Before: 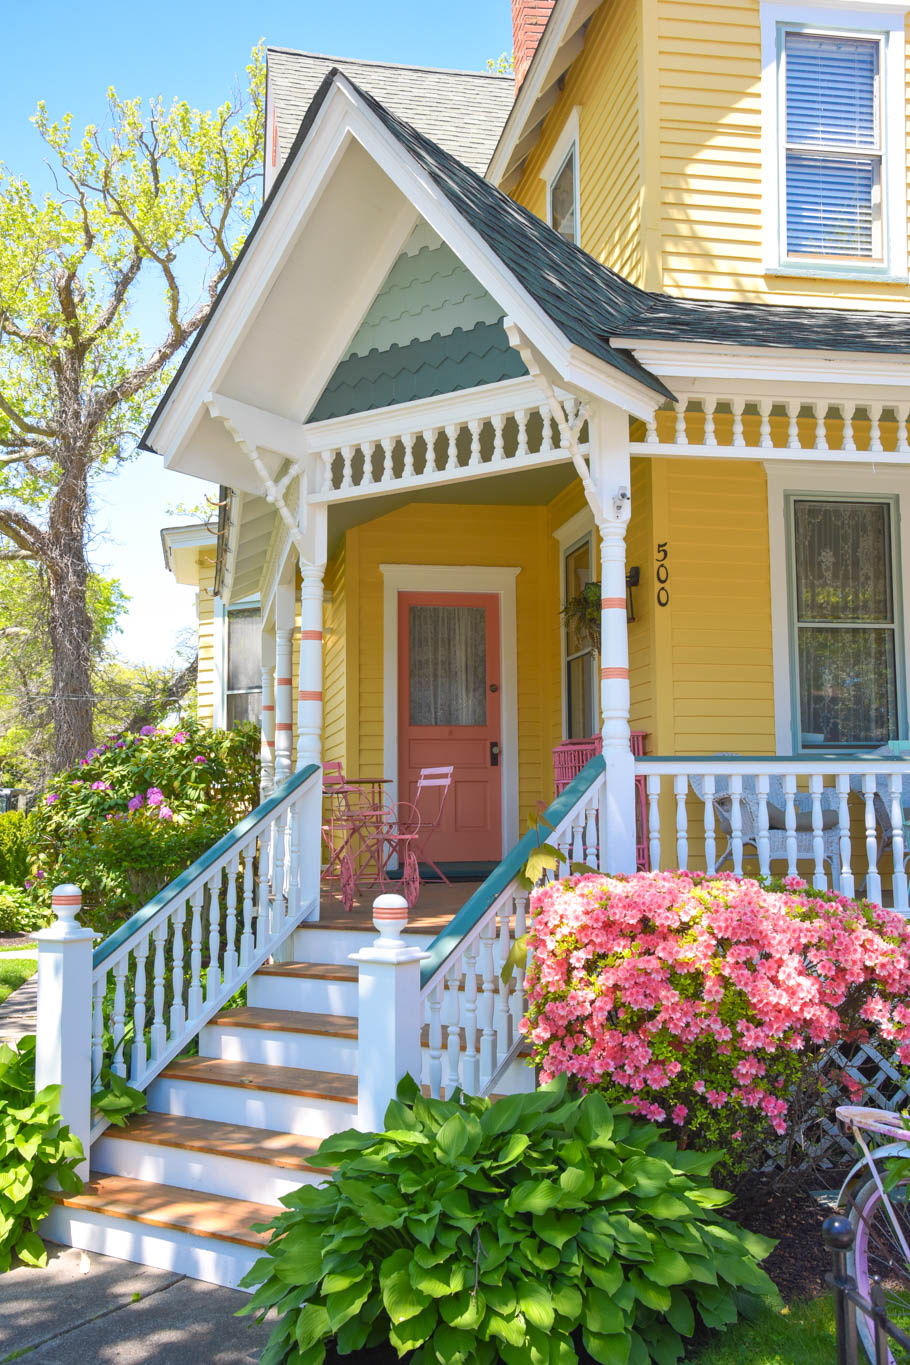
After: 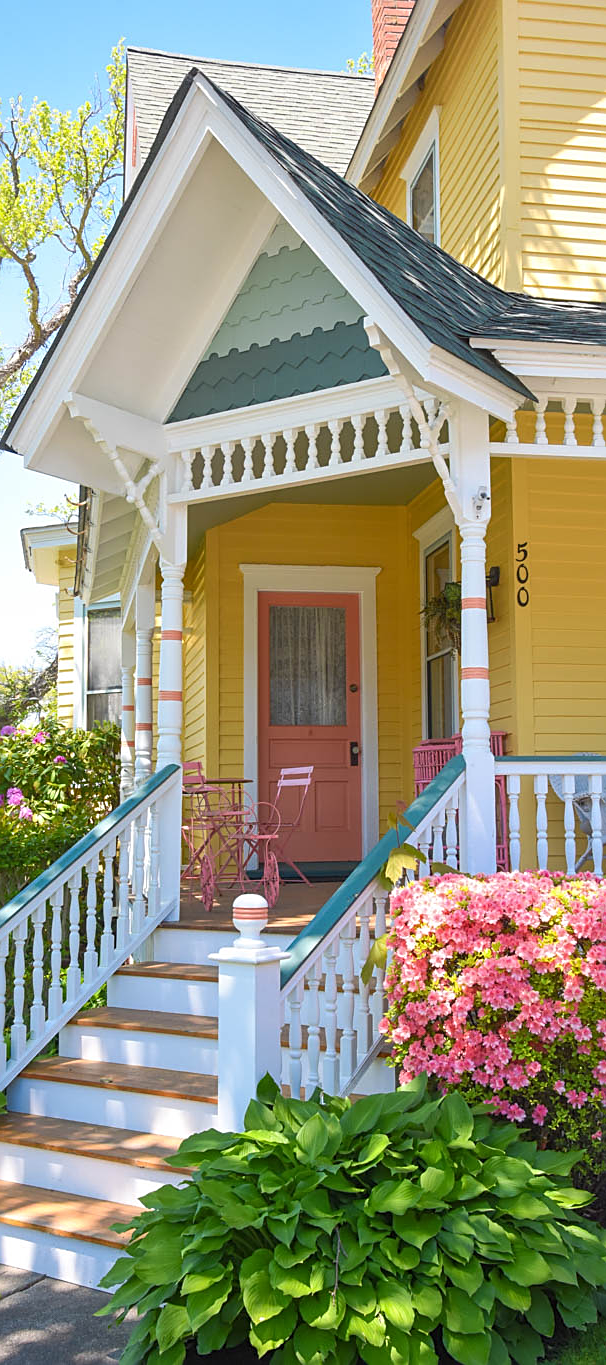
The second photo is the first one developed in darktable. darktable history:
crop: left 15.419%, right 17.914%
sharpen: on, module defaults
